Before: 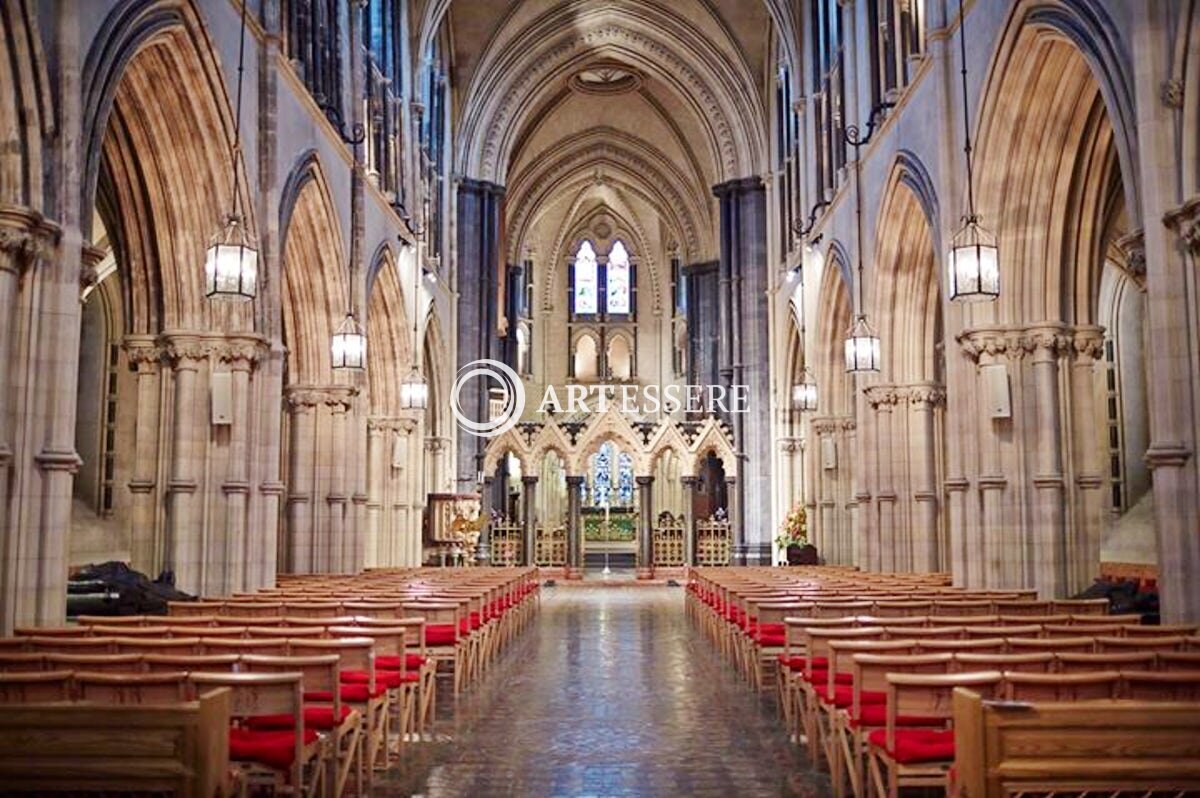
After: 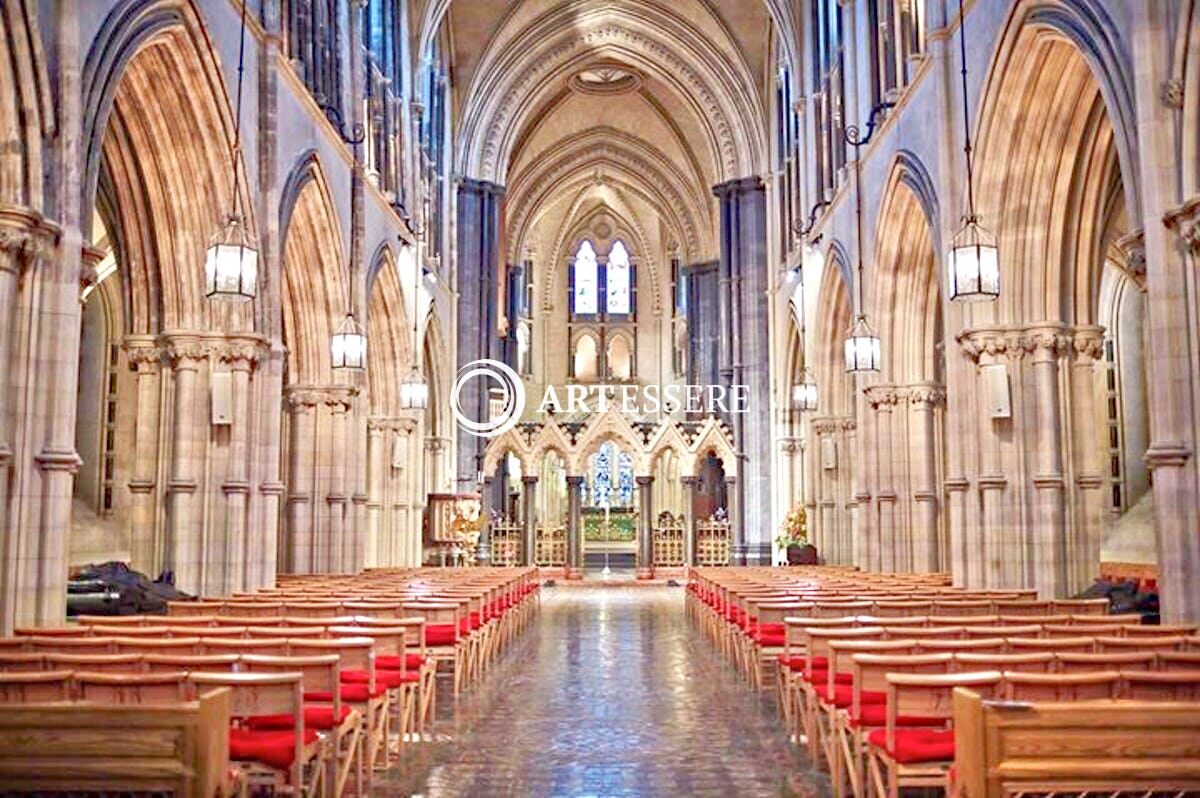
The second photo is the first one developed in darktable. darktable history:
exposure: exposure 0.203 EV, compensate highlight preservation false
tone equalizer: -8 EV 1.97 EV, -7 EV 1.99 EV, -6 EV 1.98 EV, -5 EV 2 EV, -4 EV 1.97 EV, -3 EV 1.5 EV, -2 EV 0.997 EV, -1 EV 0.503 EV
contrast brightness saturation: saturation -0.067
haze removal: compatibility mode true, adaptive false
